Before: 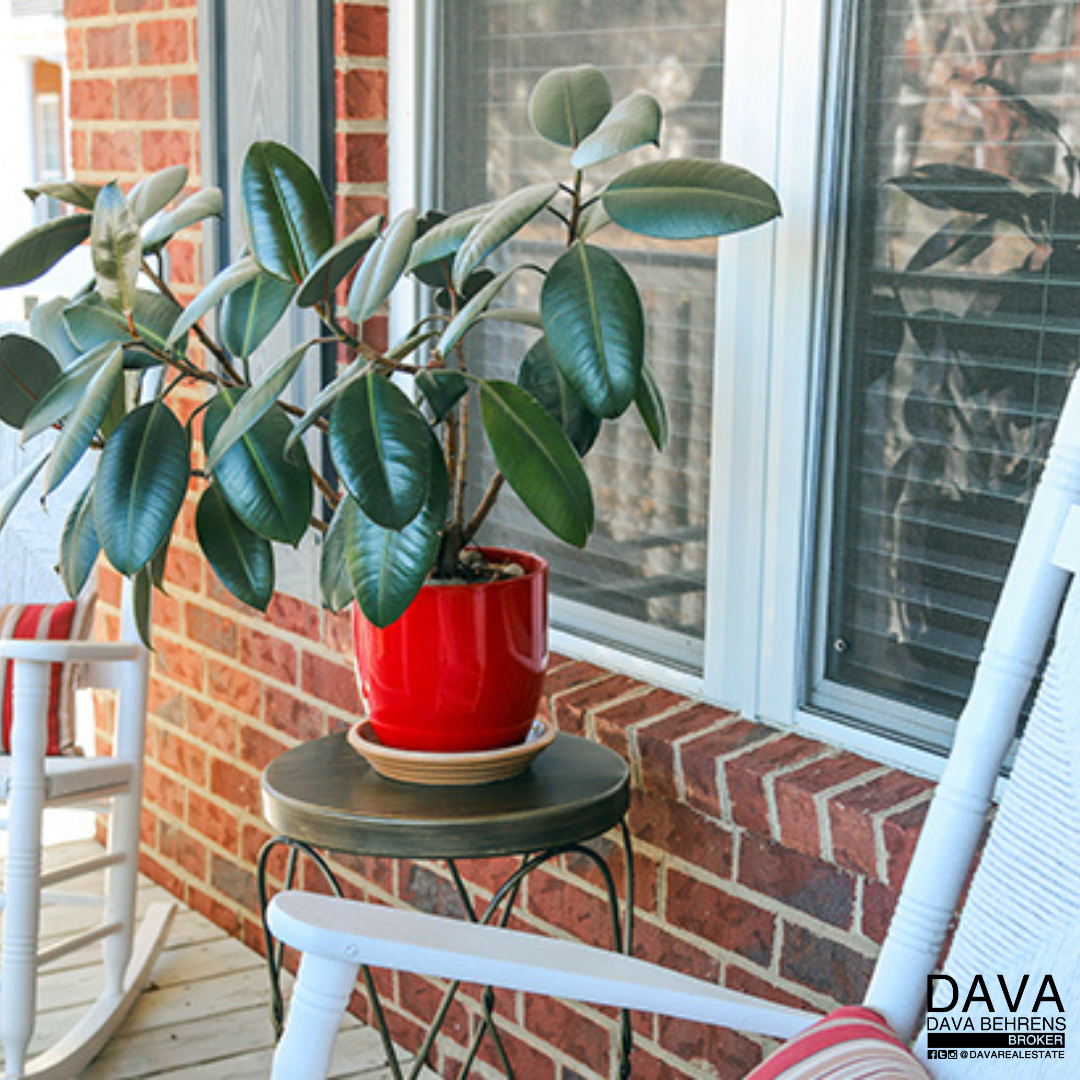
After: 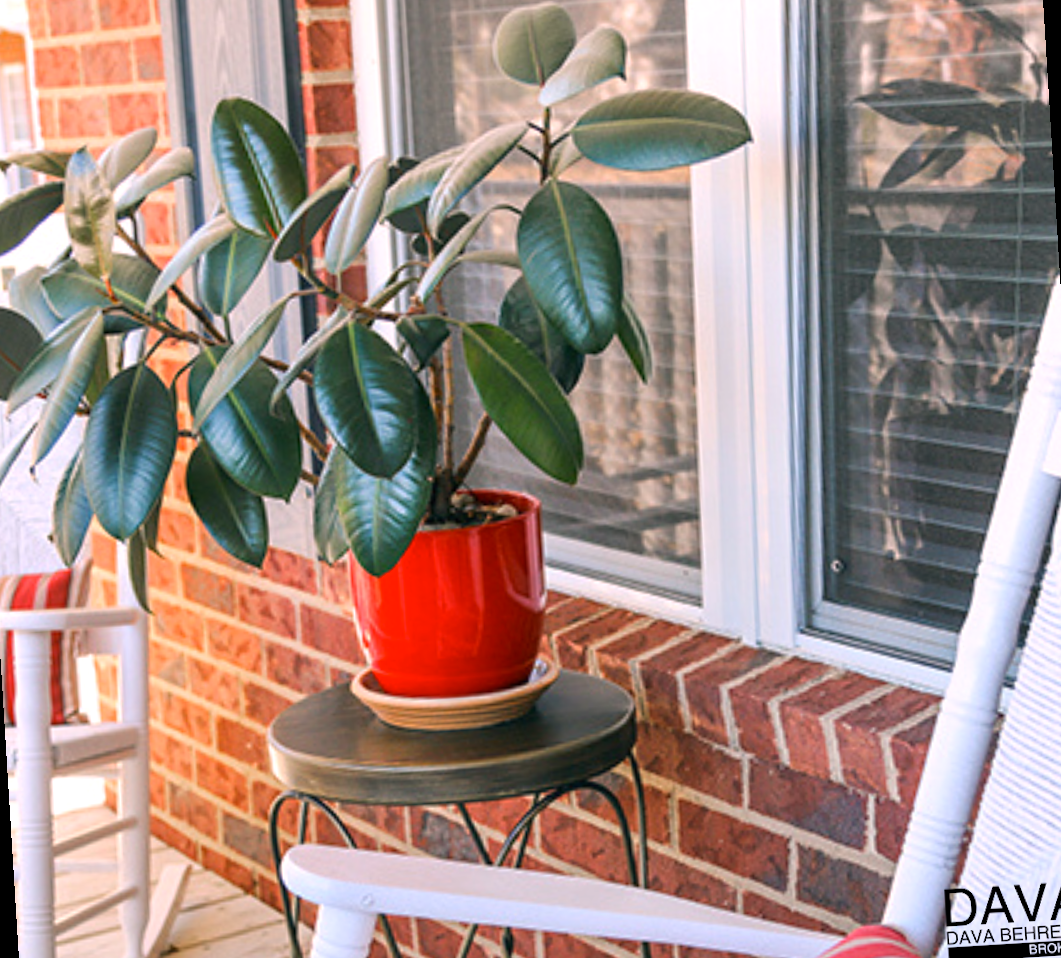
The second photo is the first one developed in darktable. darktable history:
rotate and perspective: rotation -3.52°, crop left 0.036, crop right 0.964, crop top 0.081, crop bottom 0.919
white balance: red 1.188, blue 1.11
color correction: highlights a* -5.94, highlights b* 11.19
